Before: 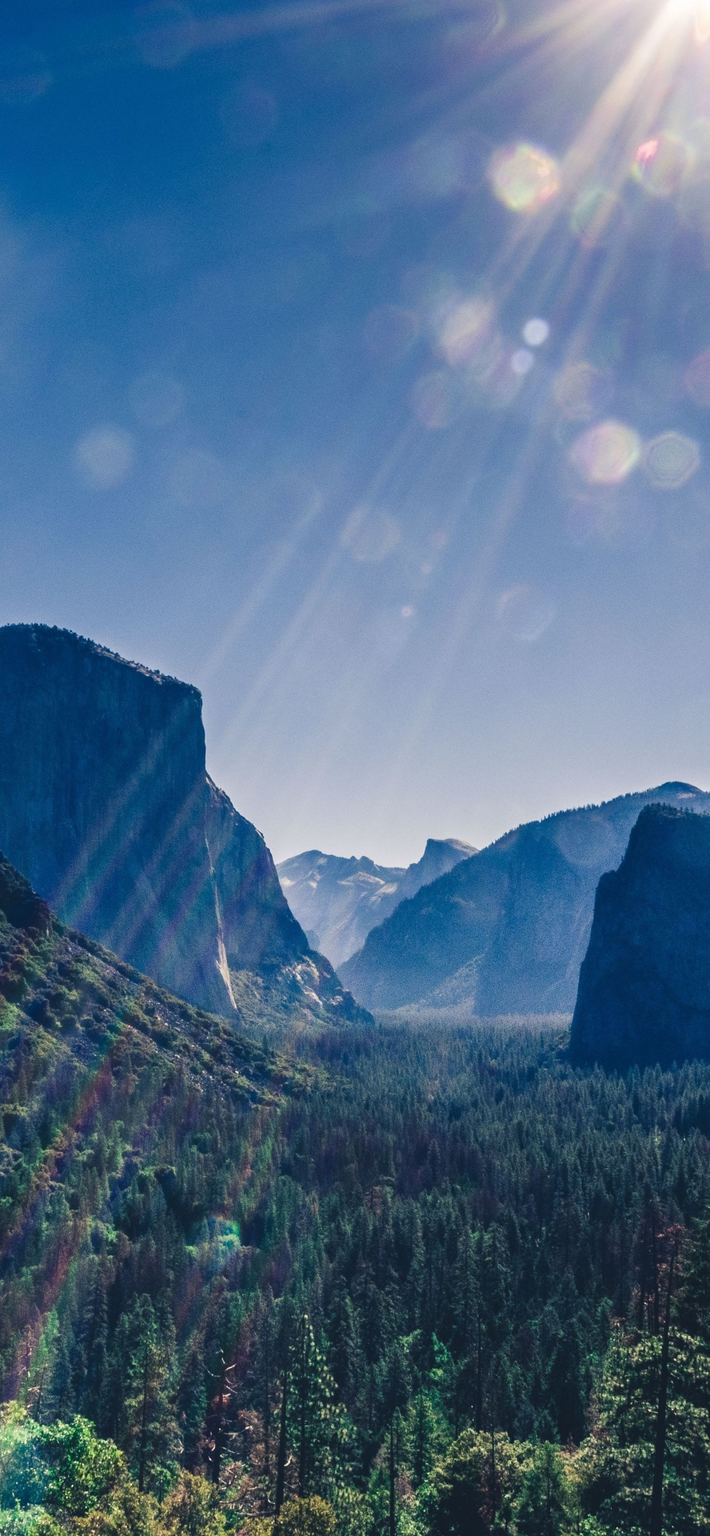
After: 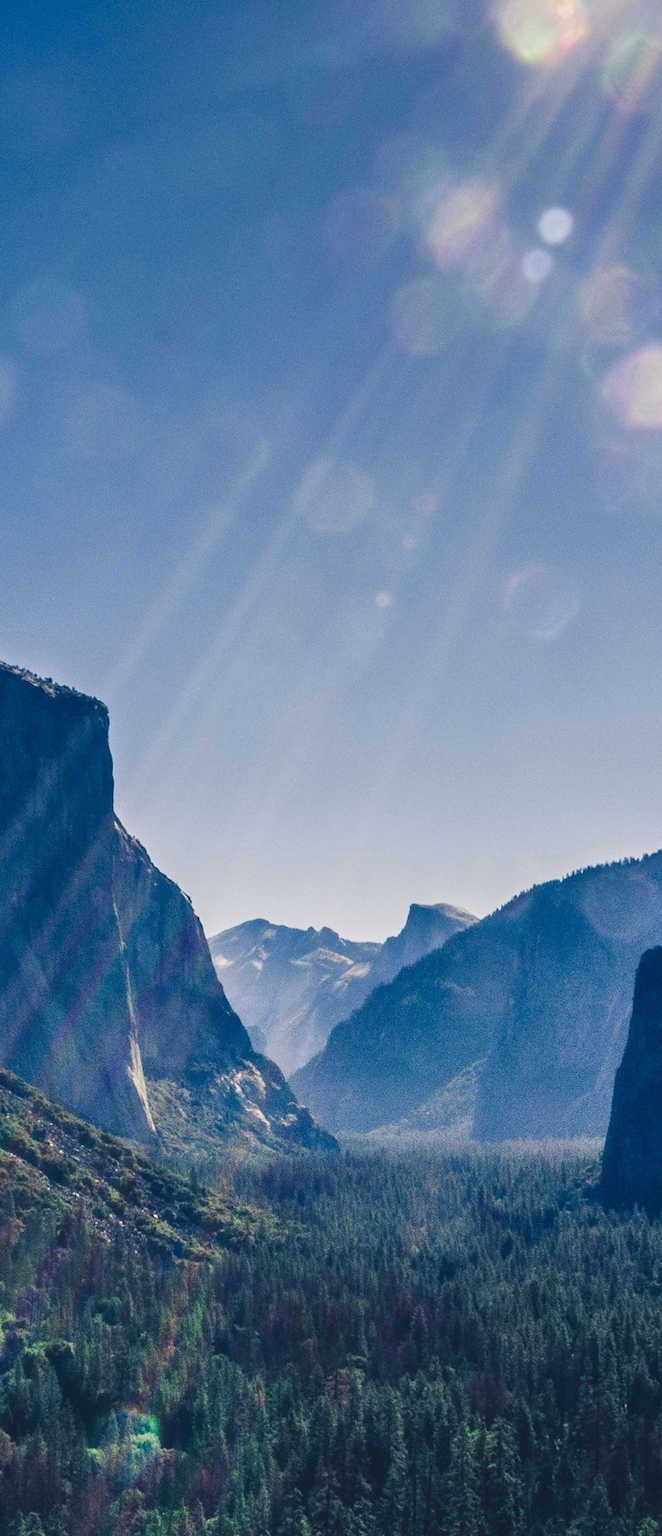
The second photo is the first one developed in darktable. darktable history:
crop and rotate: left 17.059%, top 10.676%, right 13.055%, bottom 14.573%
